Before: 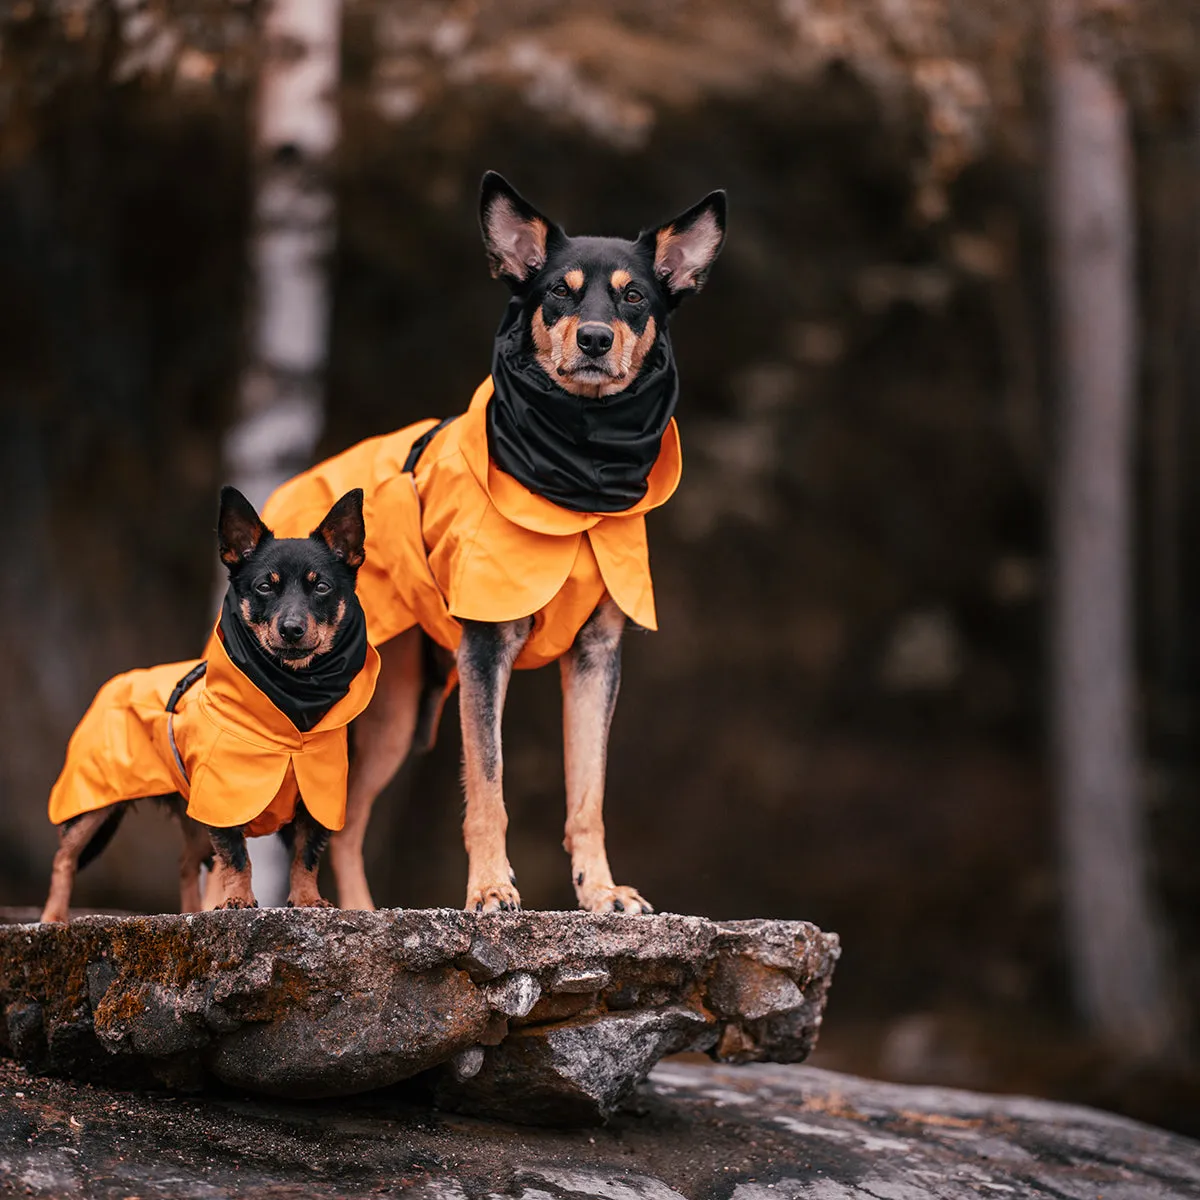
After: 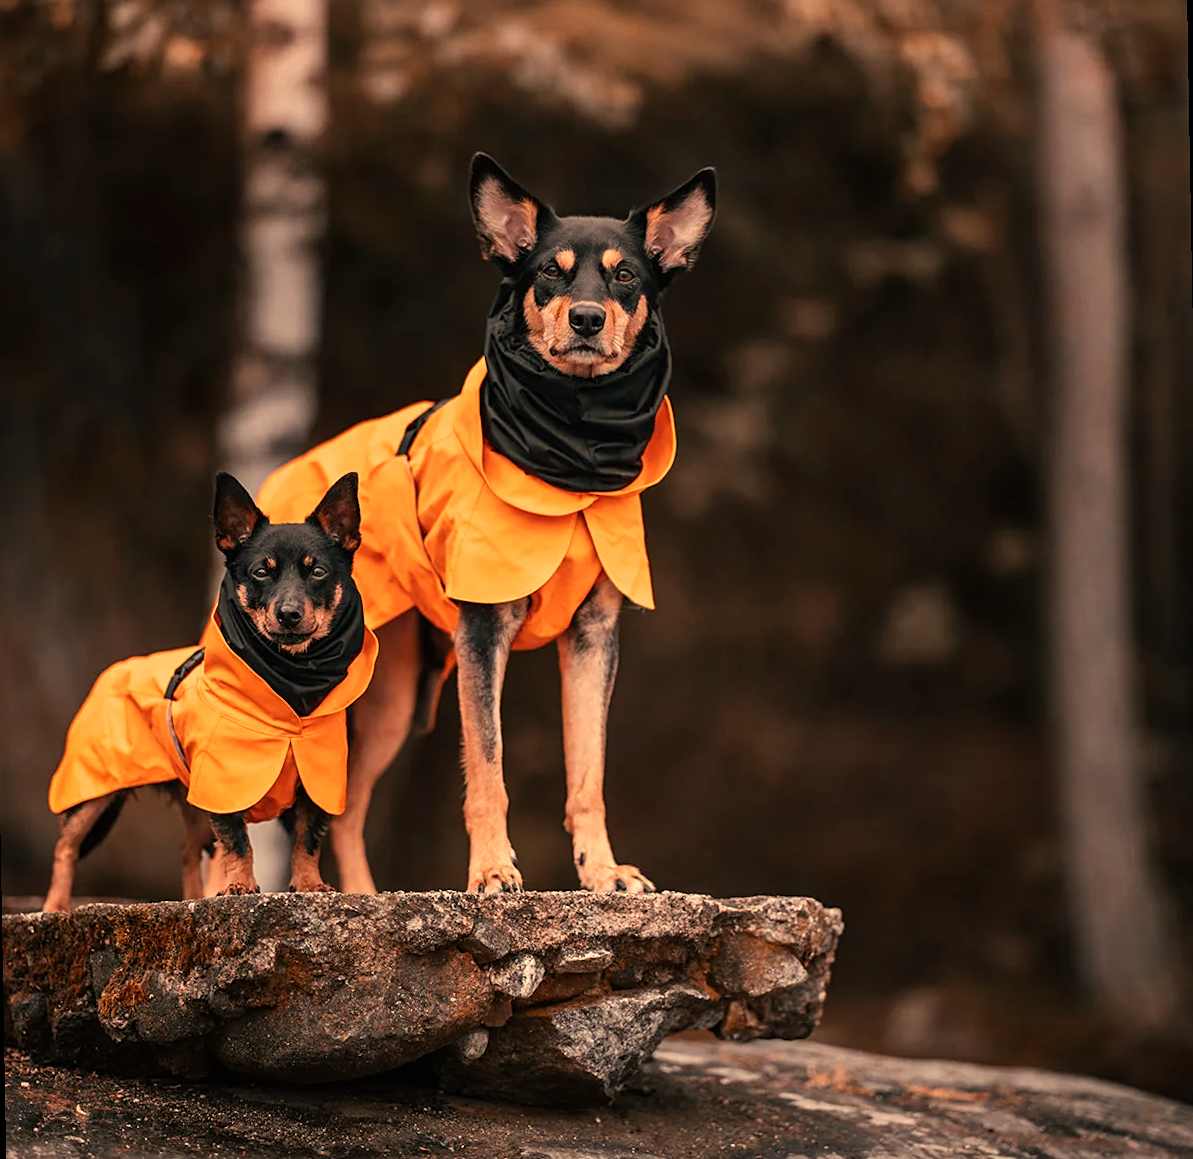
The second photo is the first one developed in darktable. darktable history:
rotate and perspective: rotation -1°, crop left 0.011, crop right 0.989, crop top 0.025, crop bottom 0.975
white balance: red 1.138, green 0.996, blue 0.812
sharpen: amount 0.2
